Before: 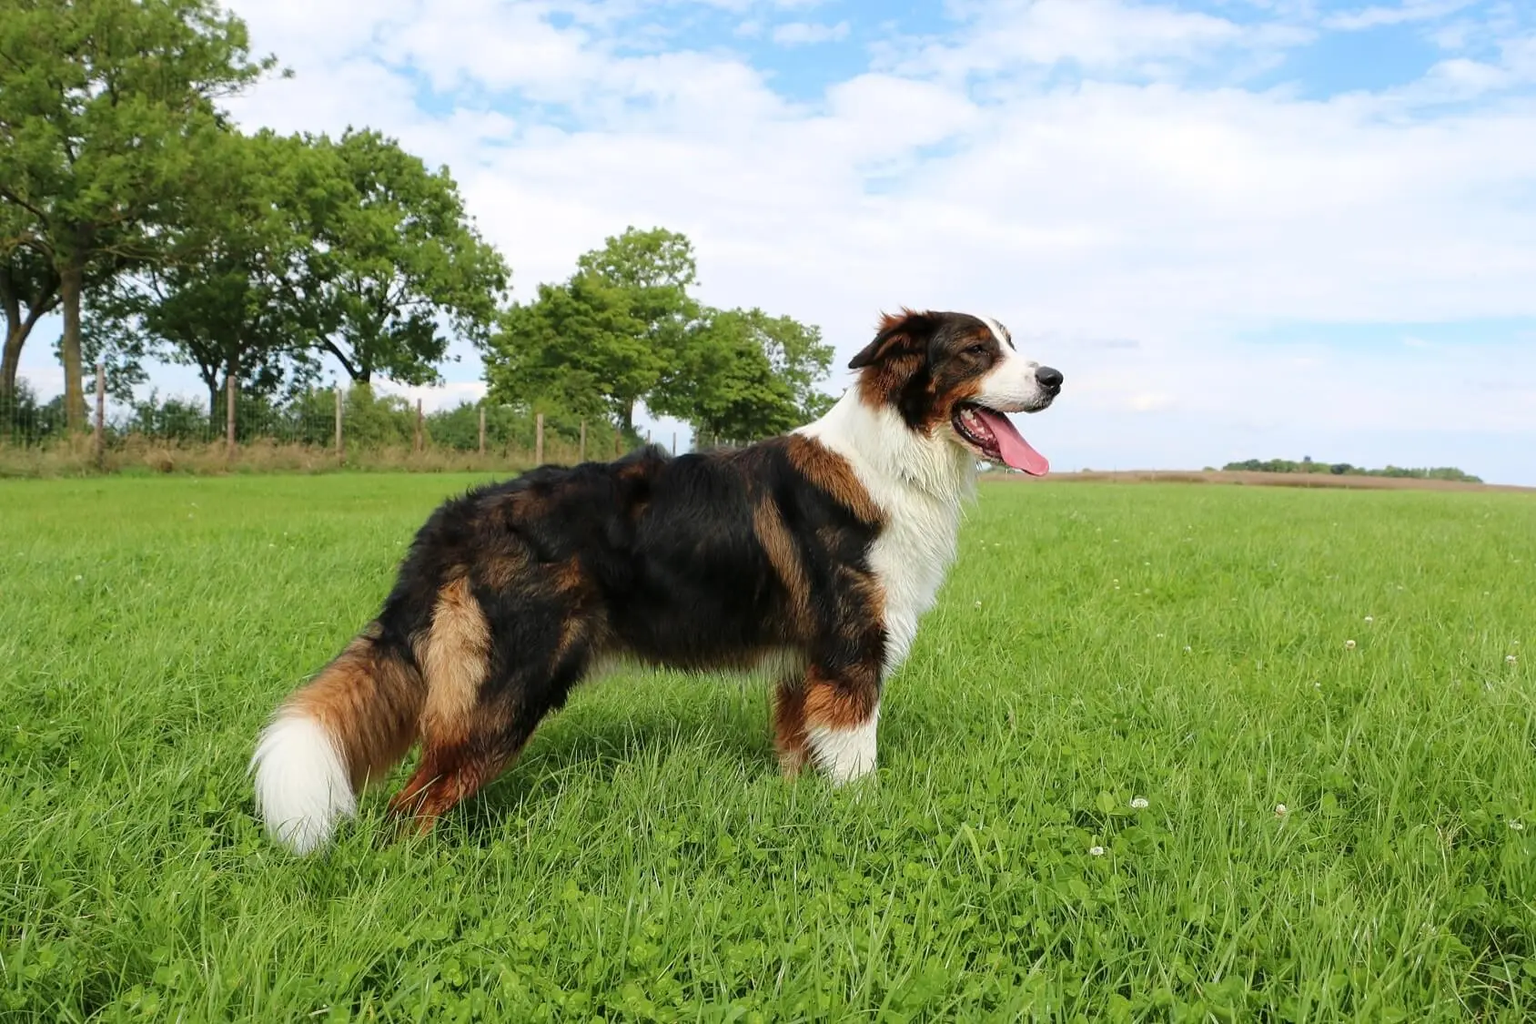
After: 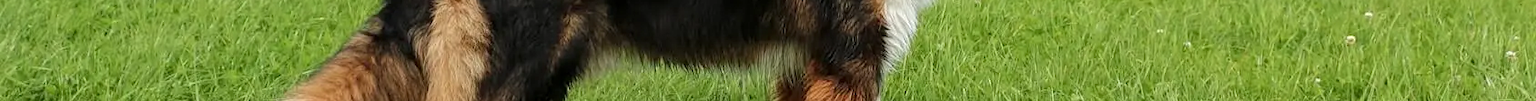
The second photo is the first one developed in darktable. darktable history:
crop and rotate: top 59.084%, bottom 30.916%
local contrast: on, module defaults
